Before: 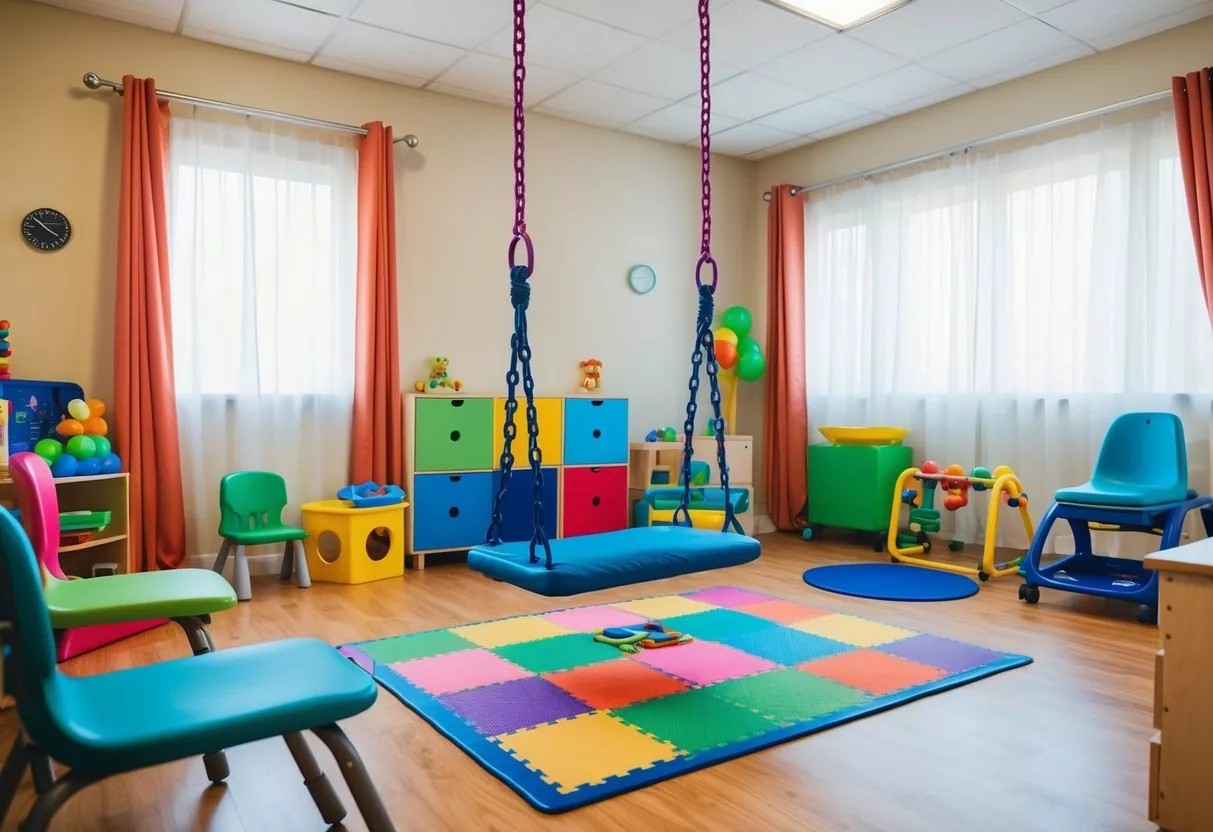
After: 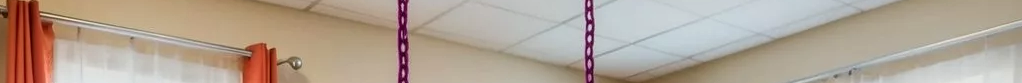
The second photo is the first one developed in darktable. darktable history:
crop and rotate: left 9.644%, top 9.491%, right 6.021%, bottom 80.509%
local contrast: on, module defaults
